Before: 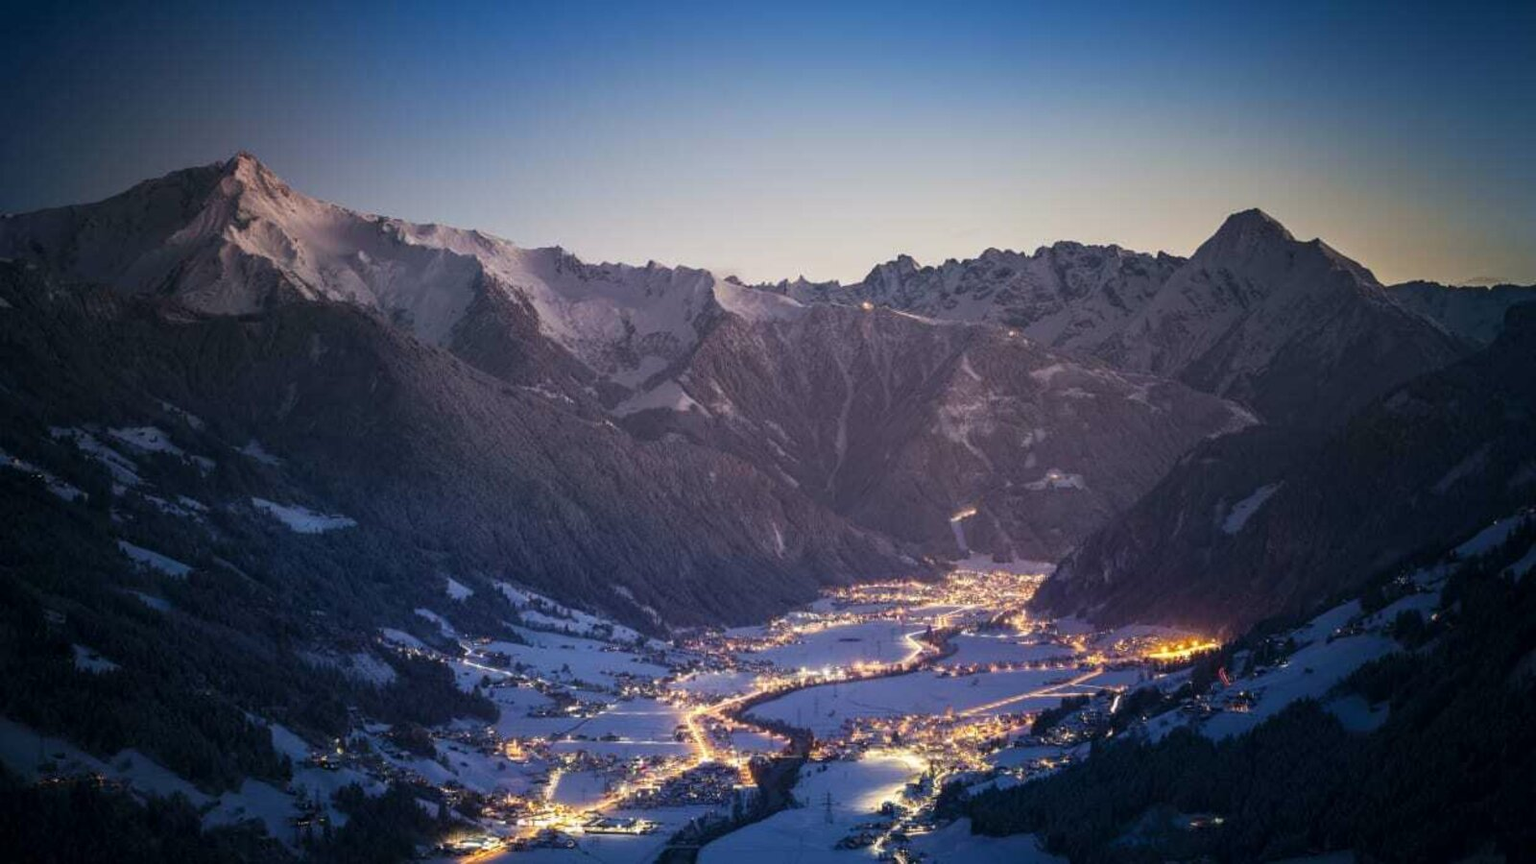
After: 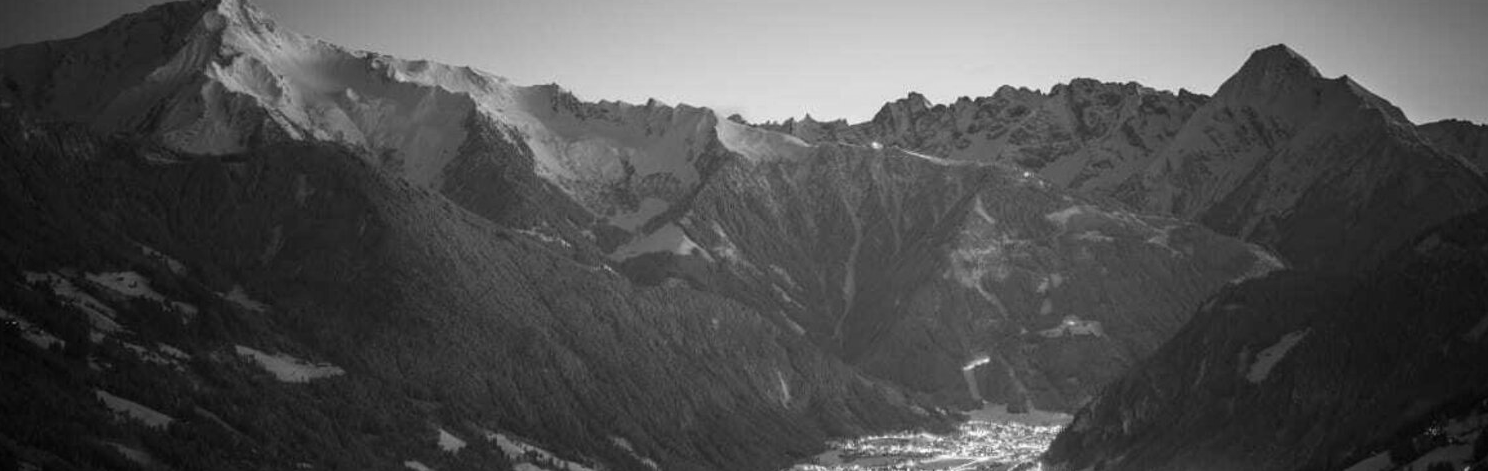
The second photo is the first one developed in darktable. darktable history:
white balance: red 1.188, blue 1.11
crop: left 1.744%, top 19.225%, right 5.069%, bottom 28.357%
monochrome: on, module defaults
color correction: highlights a* -9.73, highlights b* -21.22
